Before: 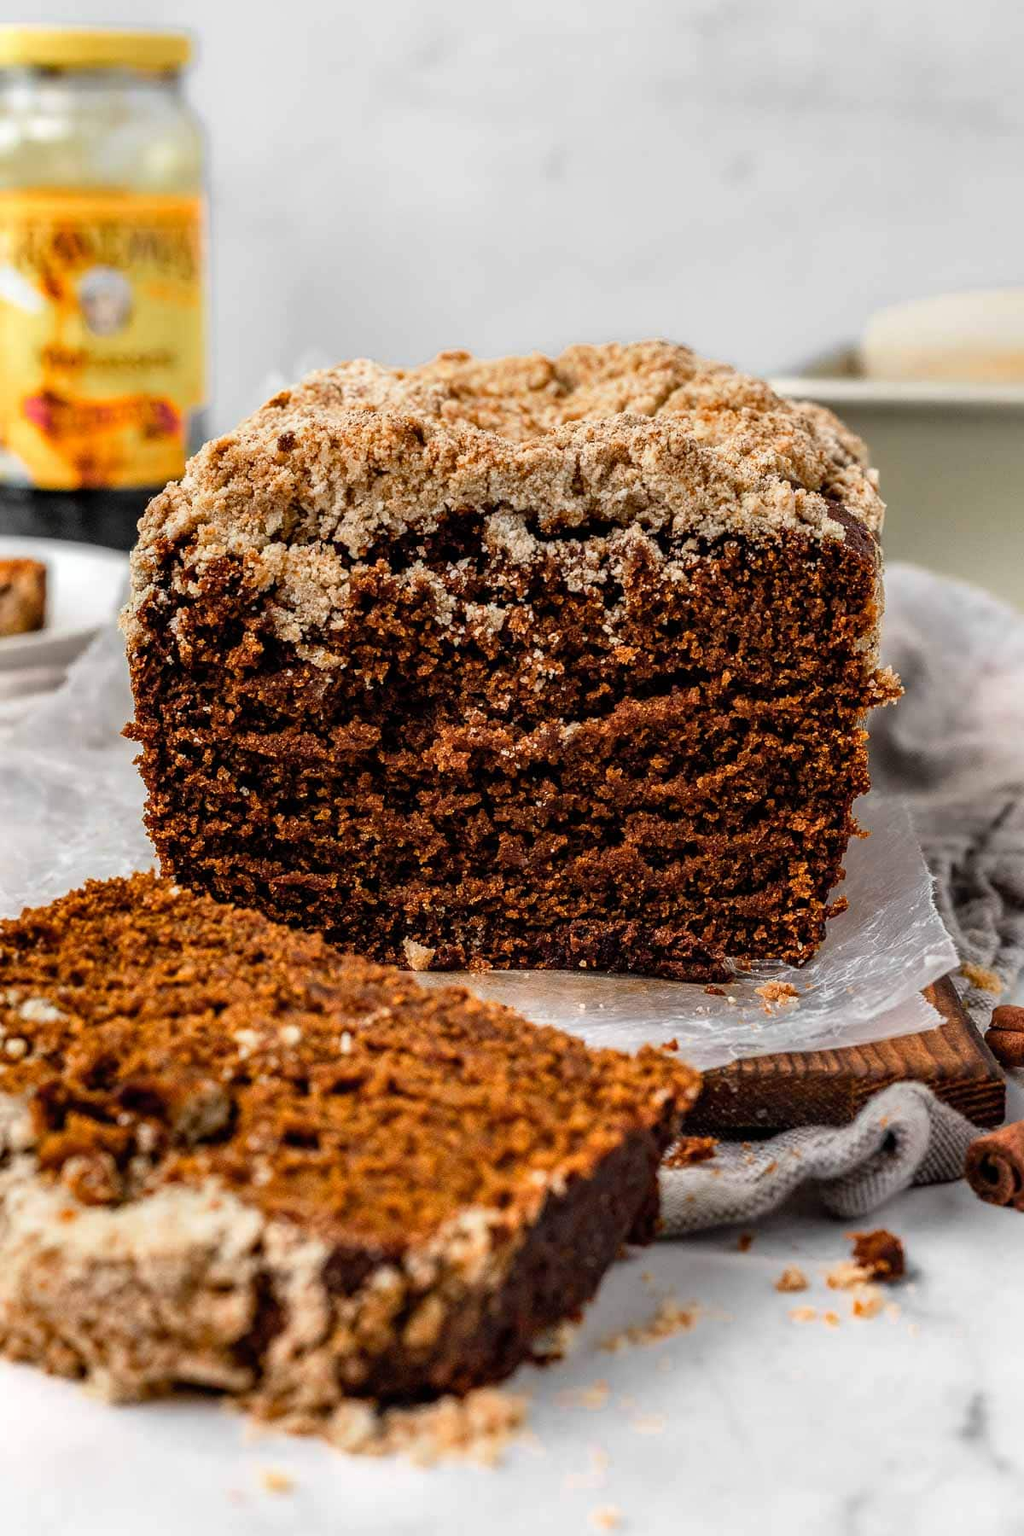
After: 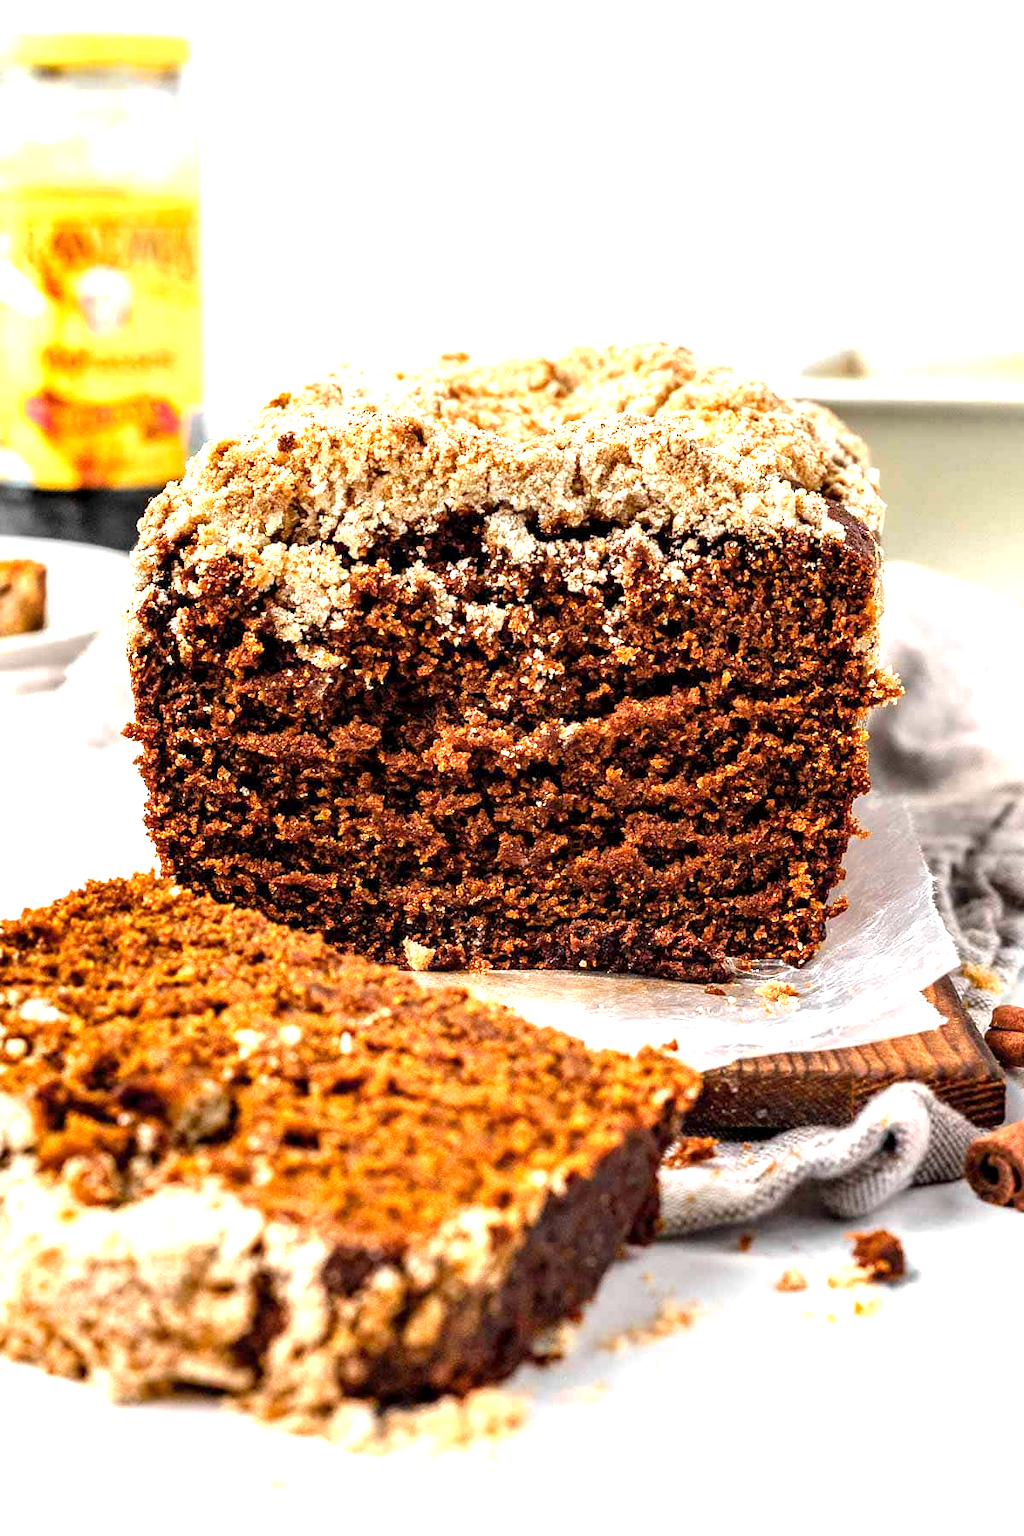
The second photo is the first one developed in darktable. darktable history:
exposure: black level correction 0.001, exposure 1.399 EV, compensate highlight preservation false
